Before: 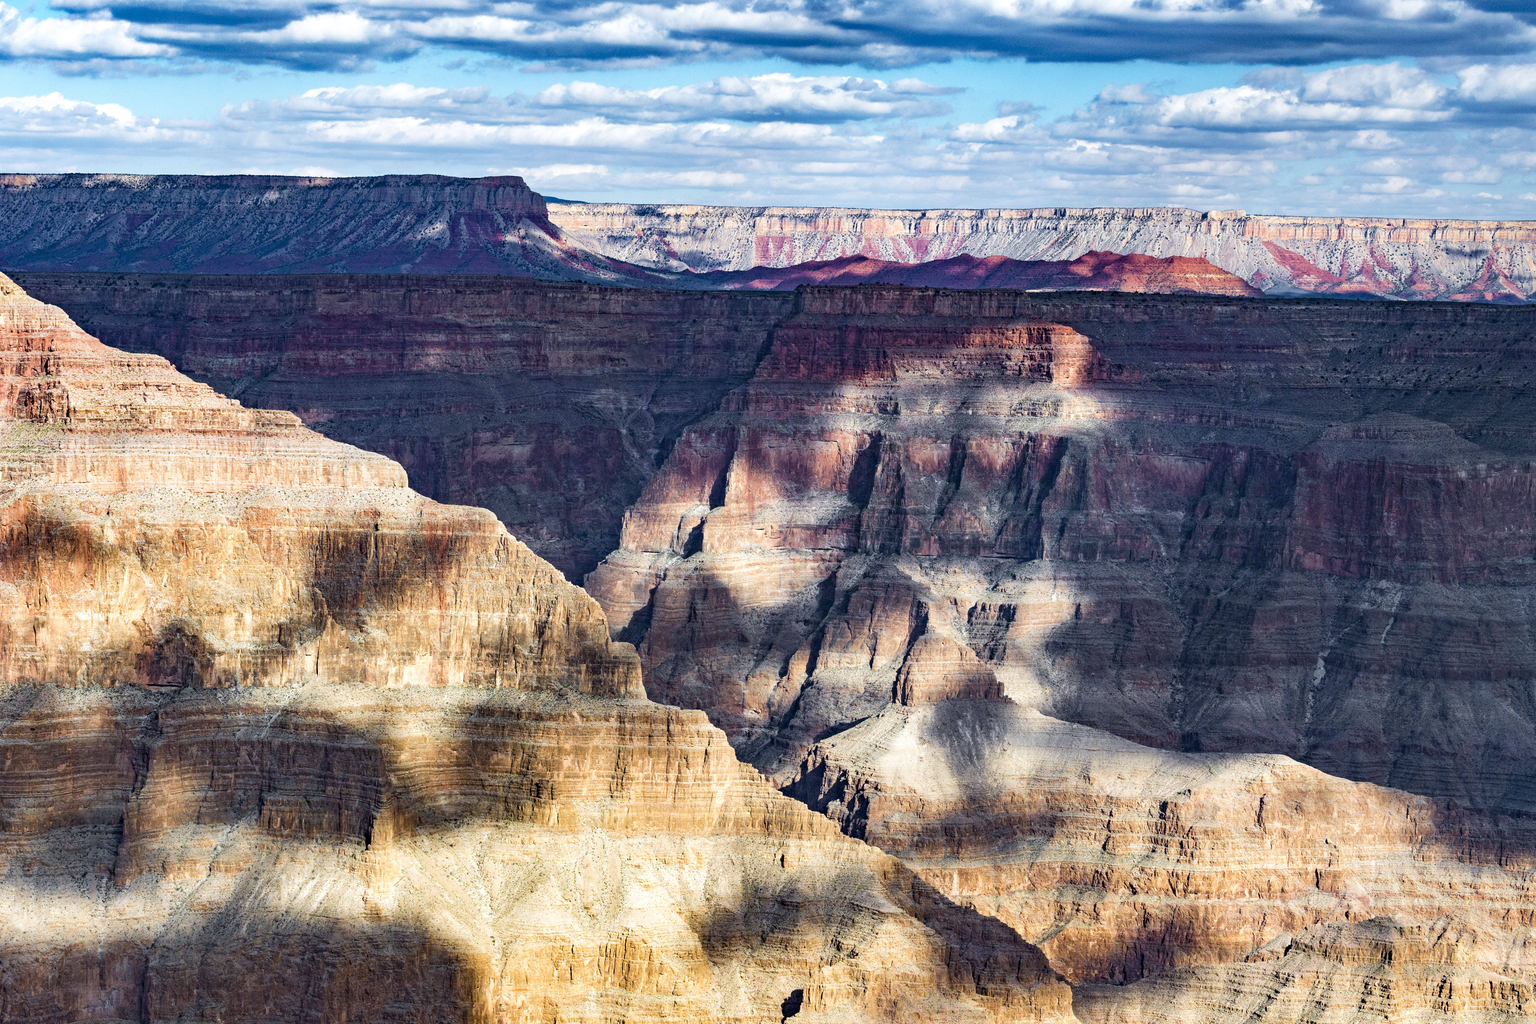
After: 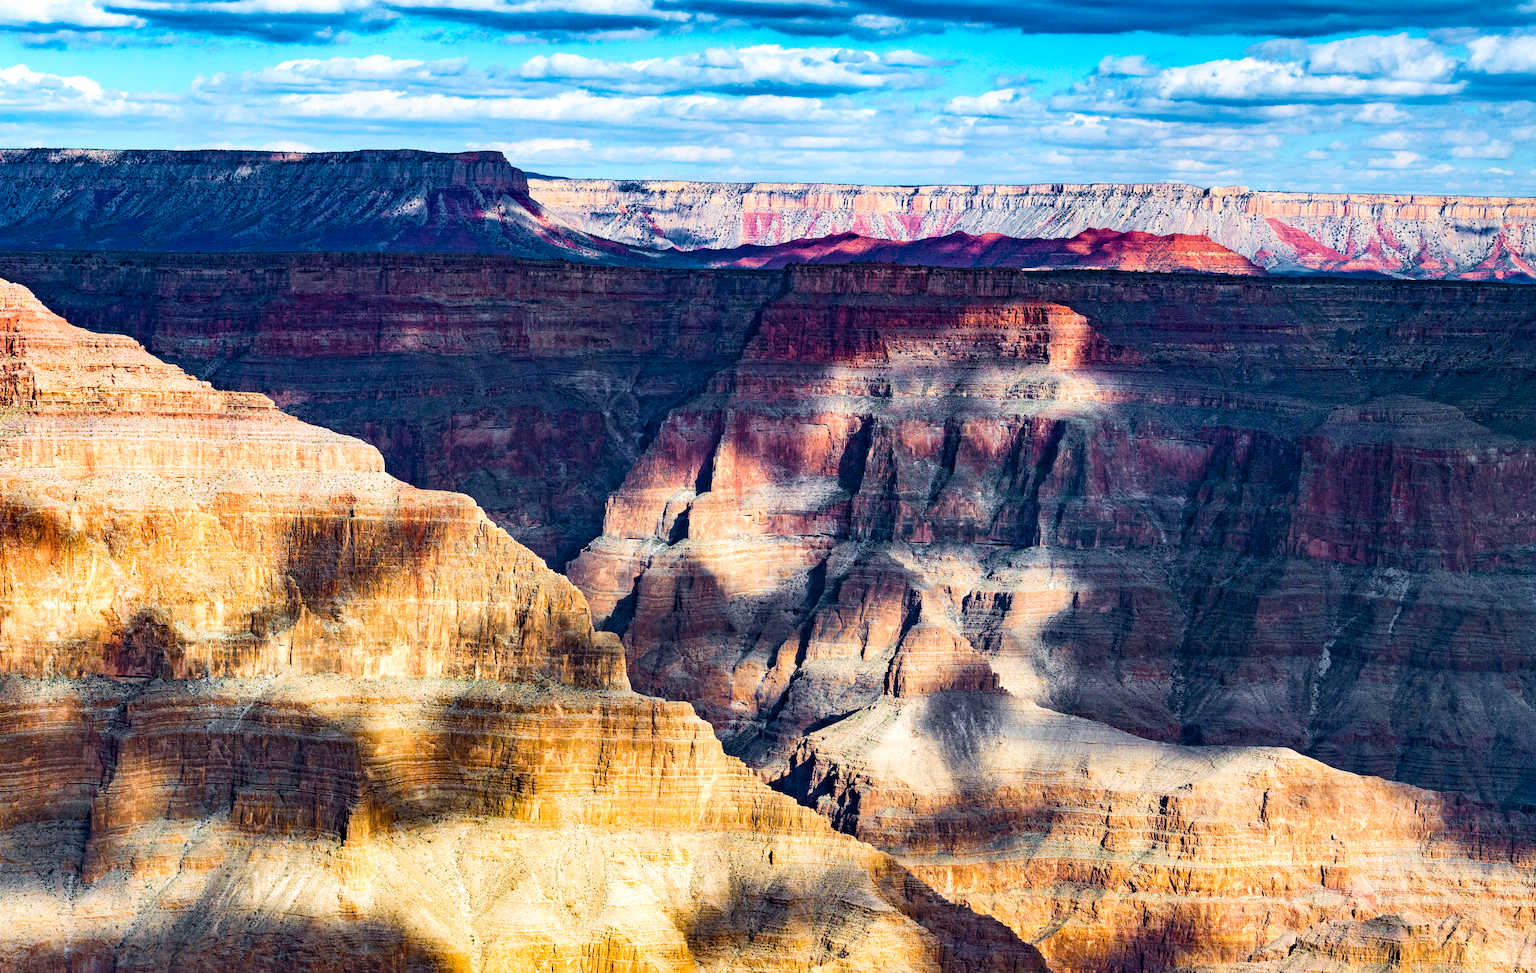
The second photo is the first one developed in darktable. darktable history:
color balance rgb: perceptual saturation grading › global saturation 30.127%, global vibrance 20%
contrast brightness saturation: contrast 0.142
crop: left 2.331%, top 2.938%, right 0.732%, bottom 4.952%
